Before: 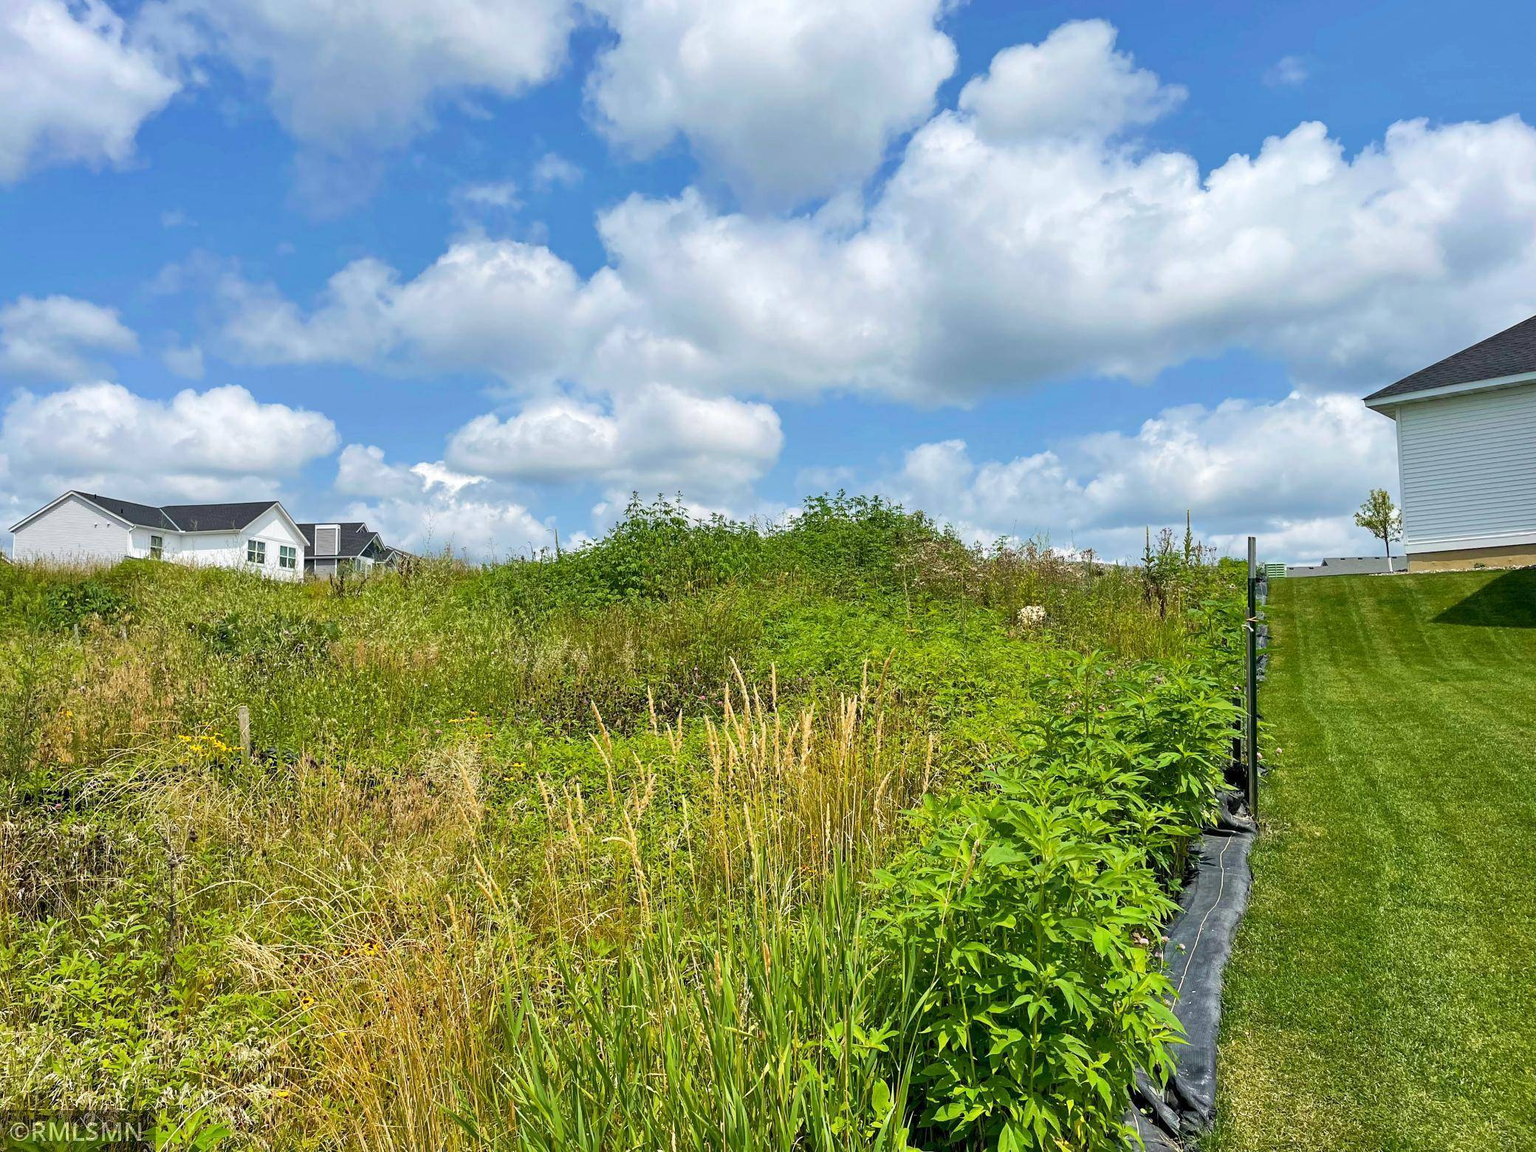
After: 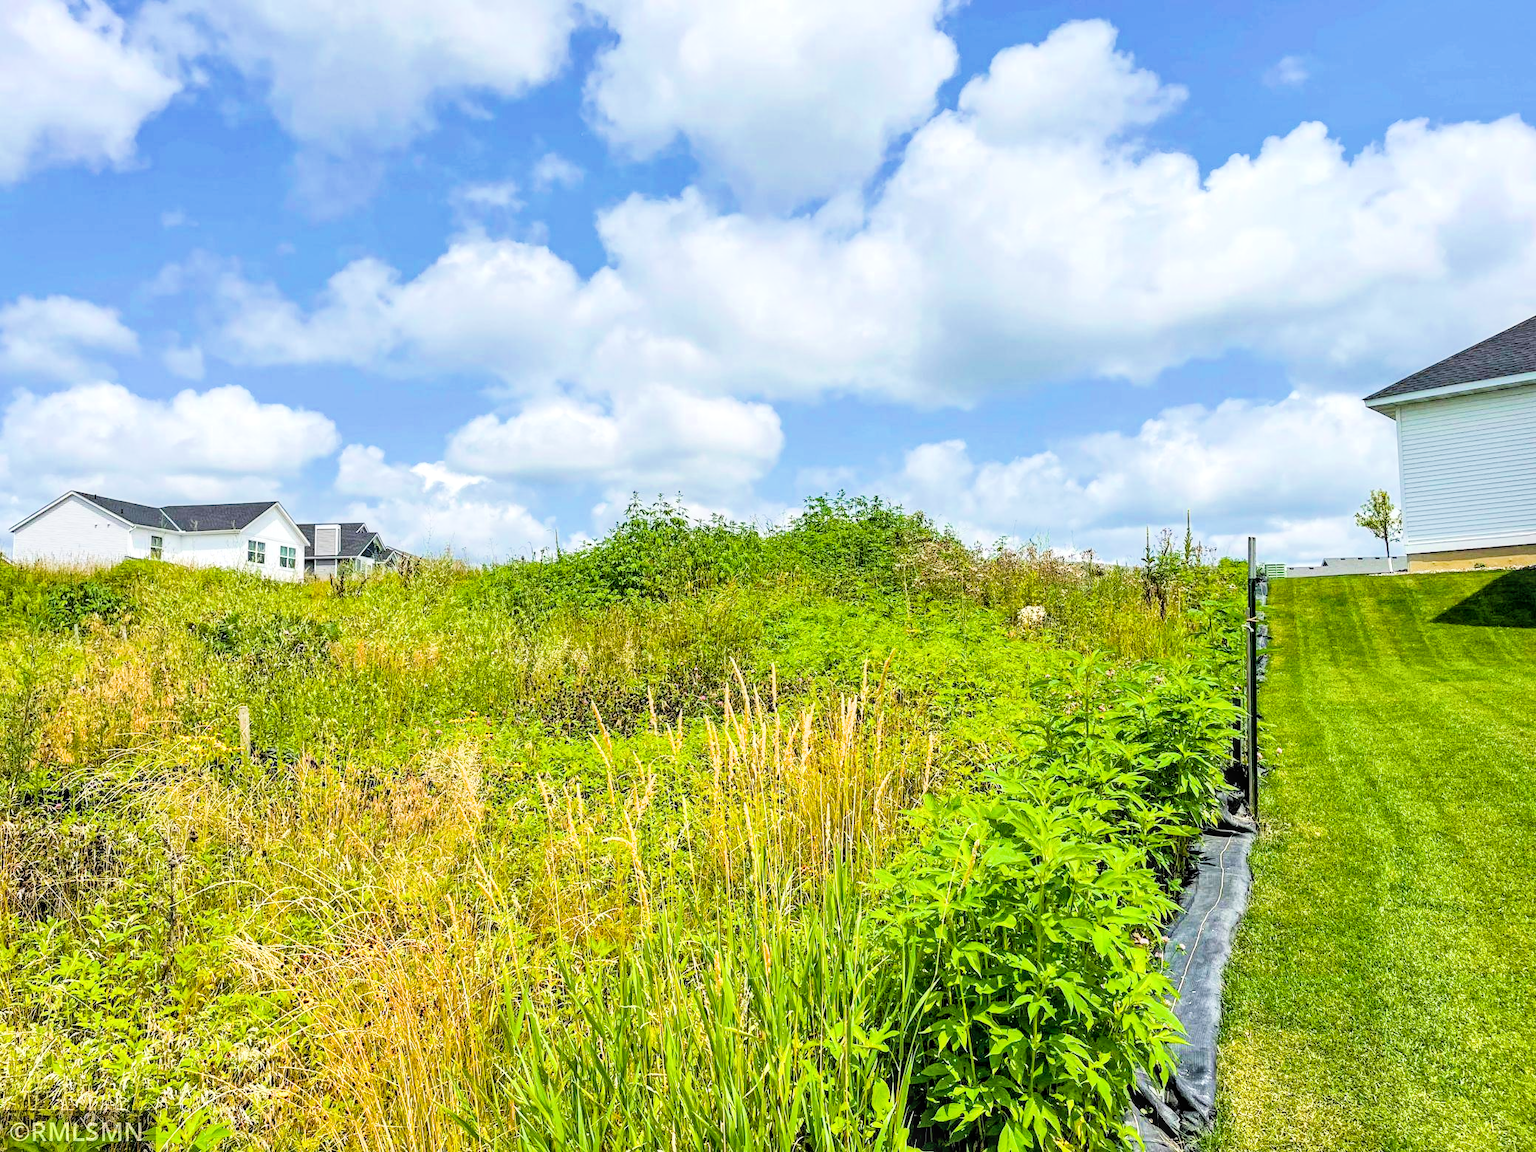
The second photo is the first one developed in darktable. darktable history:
local contrast: on, module defaults
exposure: black level correction 0, exposure 1.1 EV, compensate exposure bias true, compensate highlight preservation false
filmic rgb: black relative exposure -5 EV, hardness 2.88, contrast 1.3
color balance rgb: perceptual saturation grading › global saturation 20%, global vibrance 10%
